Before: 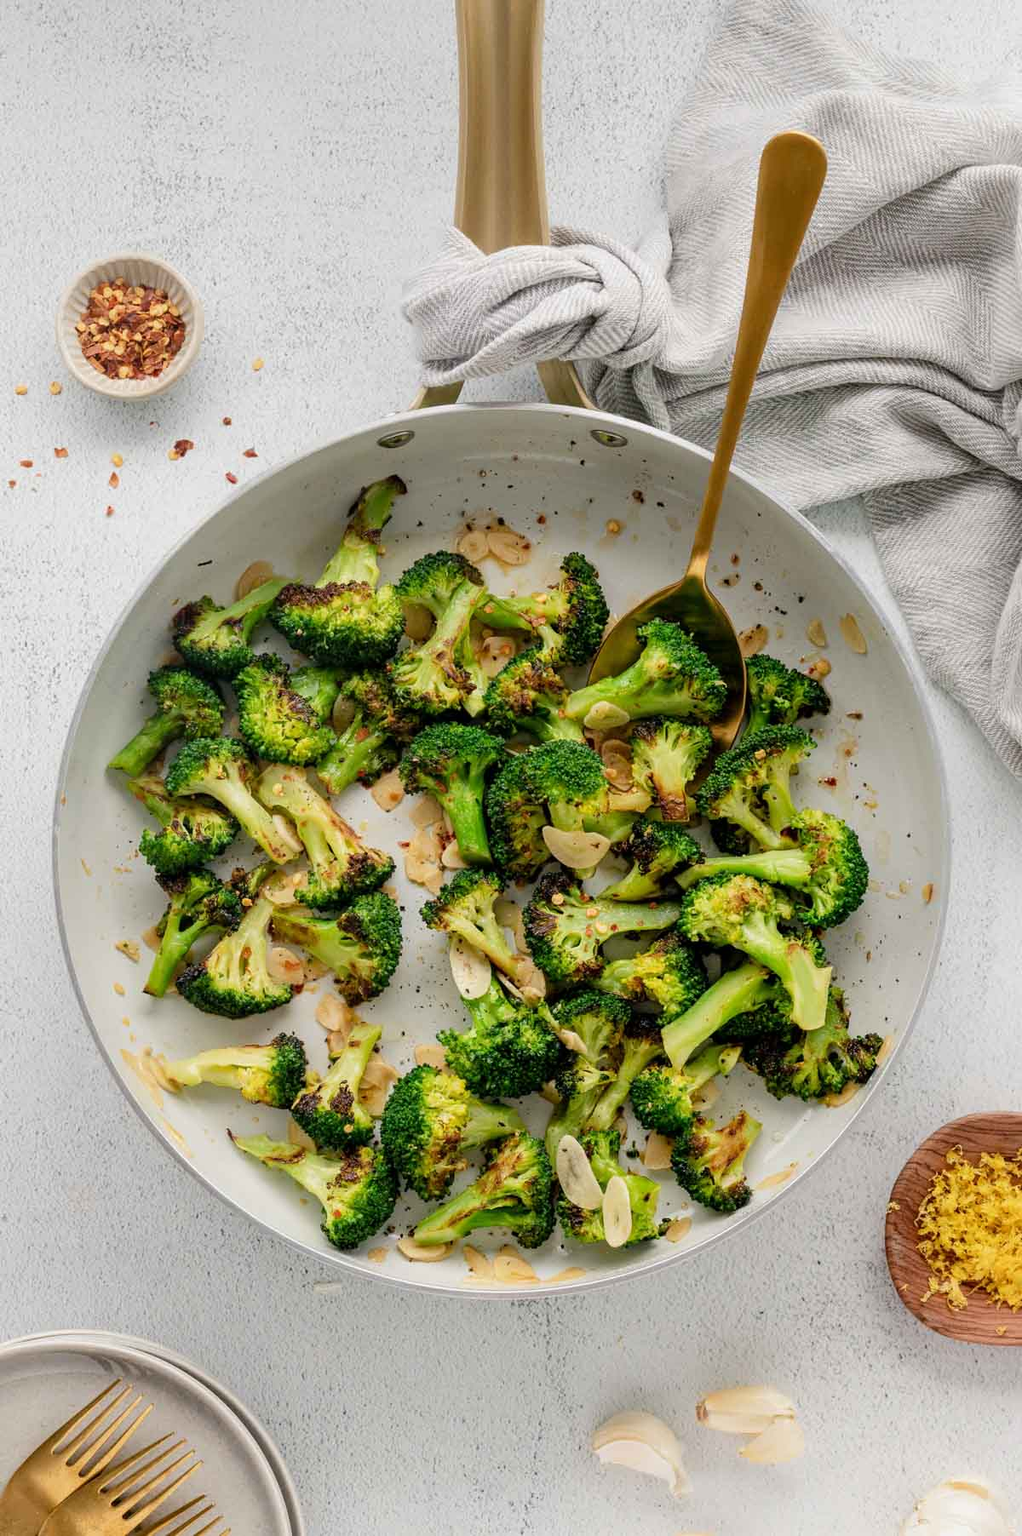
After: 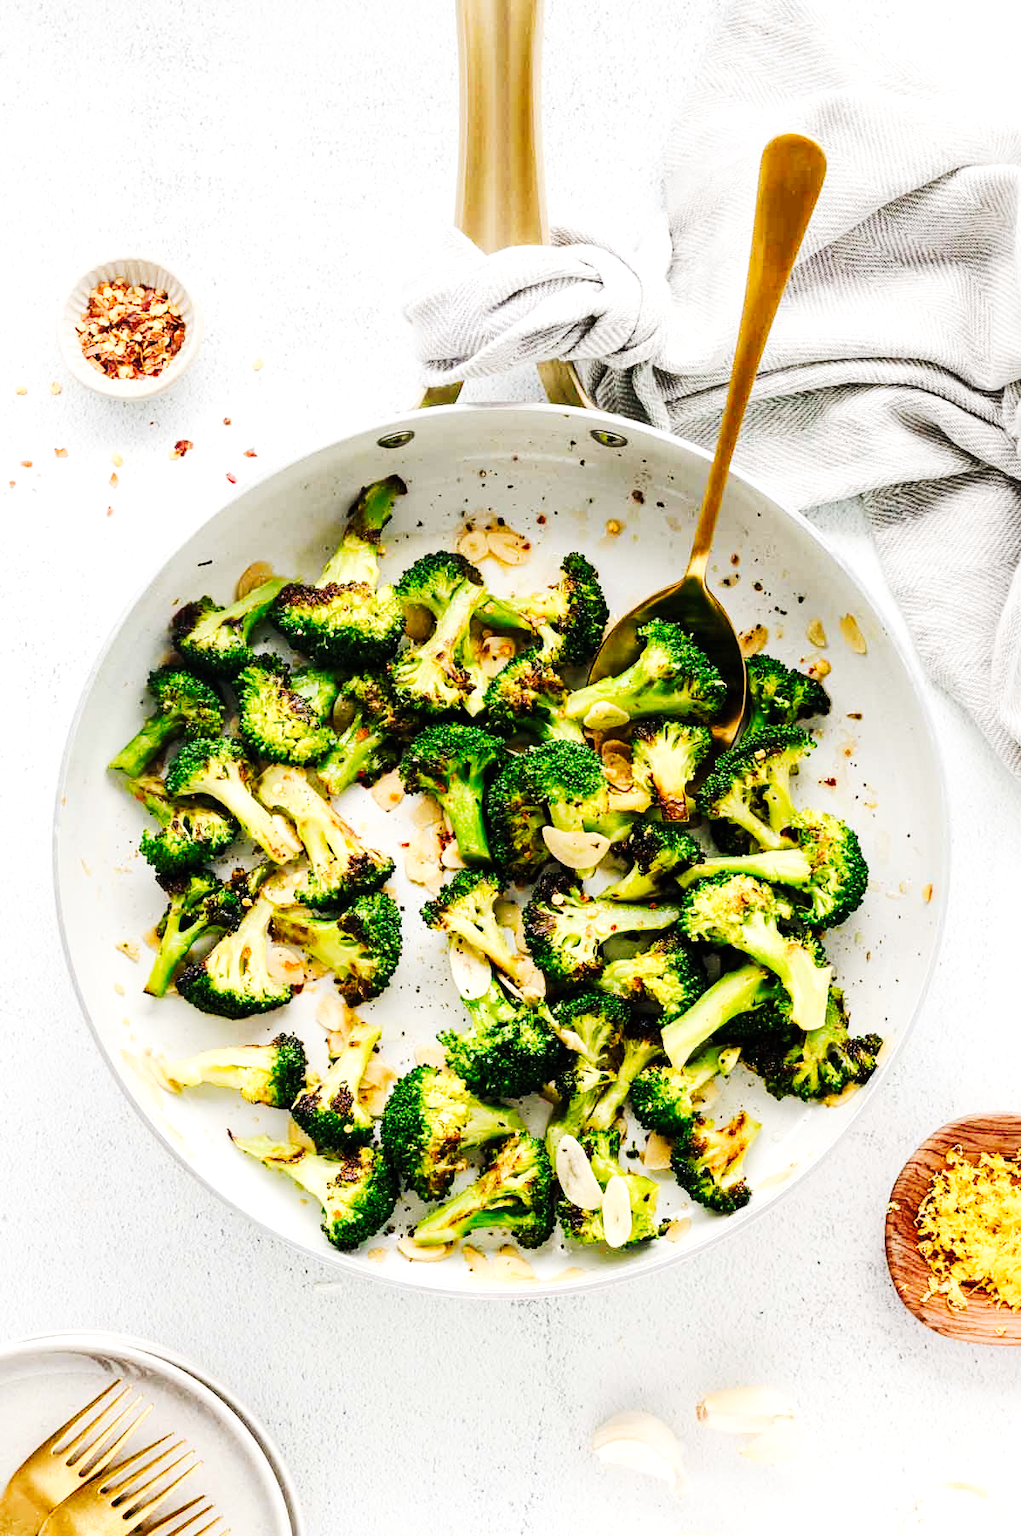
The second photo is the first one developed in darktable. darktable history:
tone curve: curves: ch0 [(0, 0) (0.003, 0.005) (0.011, 0.011) (0.025, 0.02) (0.044, 0.03) (0.069, 0.041) (0.1, 0.062) (0.136, 0.089) (0.177, 0.135) (0.224, 0.189) (0.277, 0.259) (0.335, 0.373) (0.399, 0.499) (0.468, 0.622) (0.543, 0.724) (0.623, 0.807) (0.709, 0.868) (0.801, 0.916) (0.898, 0.964) (1, 1)], preserve colors none
tone equalizer: -8 EV -0.757 EV, -7 EV -0.733 EV, -6 EV -0.6 EV, -5 EV -0.368 EV, -3 EV 0.384 EV, -2 EV 0.6 EV, -1 EV 0.689 EV, +0 EV 0.742 EV, edges refinement/feathering 500, mask exposure compensation -1.57 EV, preserve details guided filter
